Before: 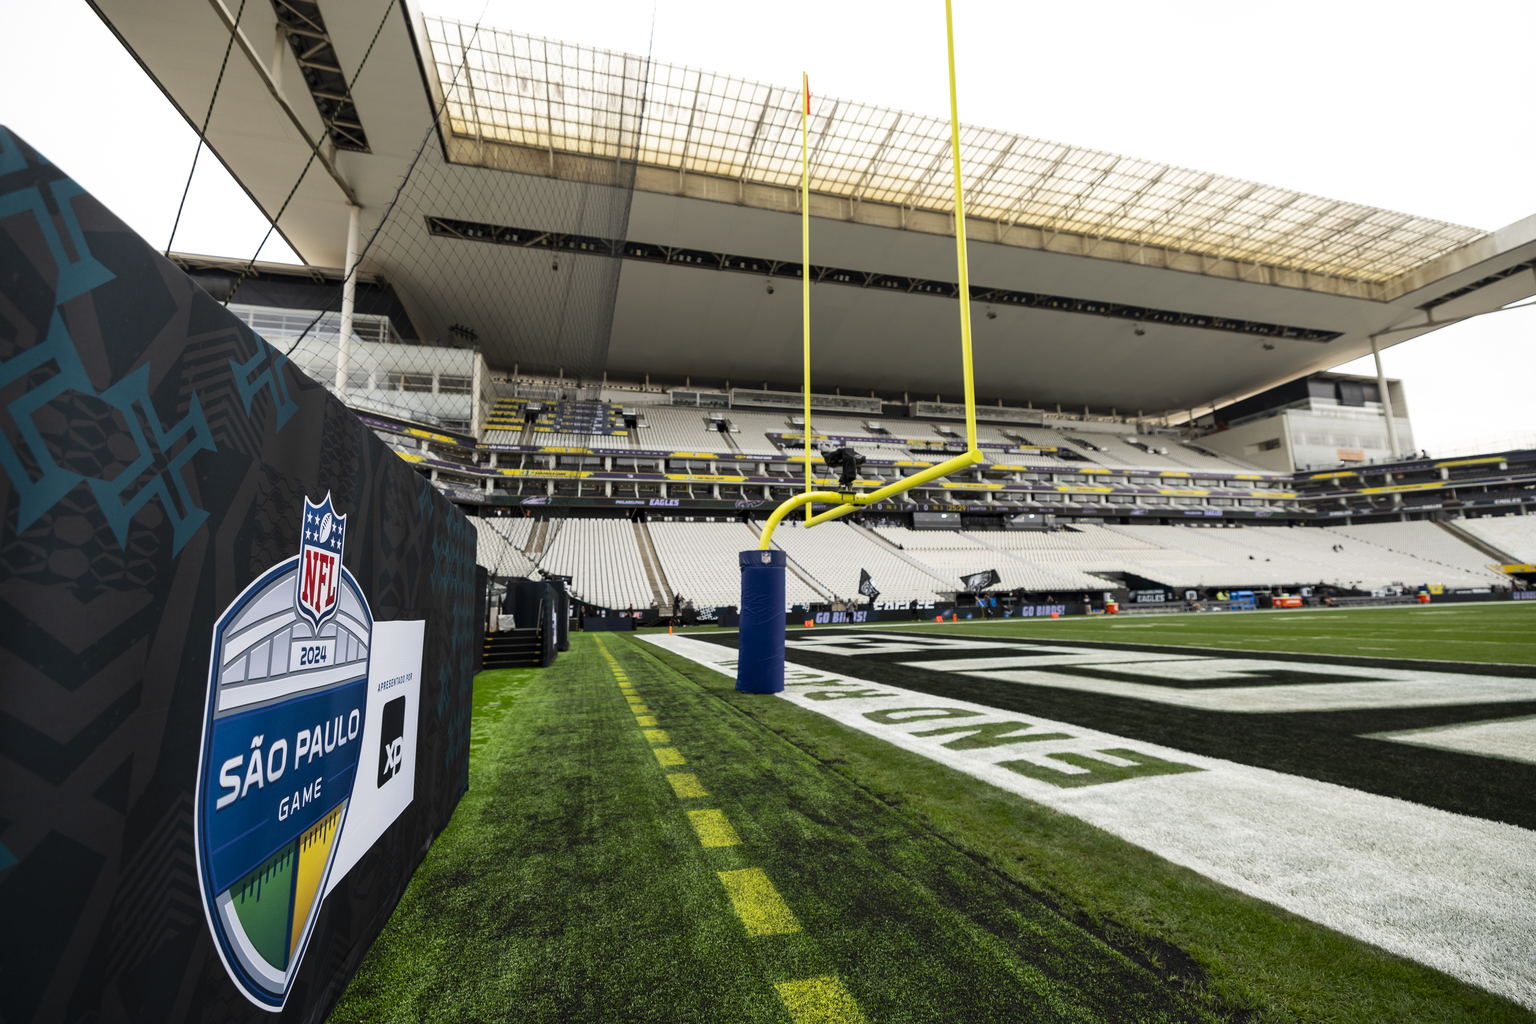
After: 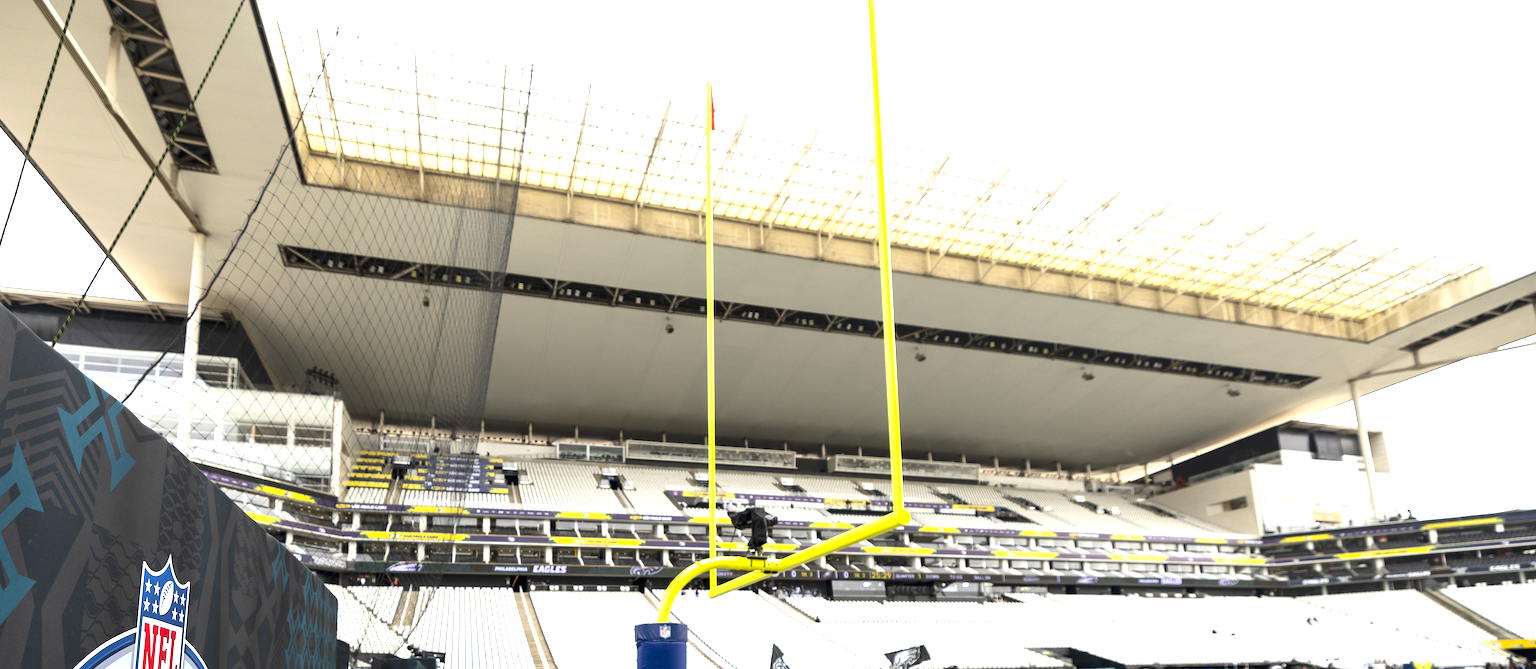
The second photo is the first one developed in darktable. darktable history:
exposure: black level correction 0, exposure 1.2 EV, compensate highlight preservation false
contrast brightness saturation: contrast 0.095, brightness 0.03, saturation 0.095
crop and rotate: left 11.666%, bottom 42.275%
